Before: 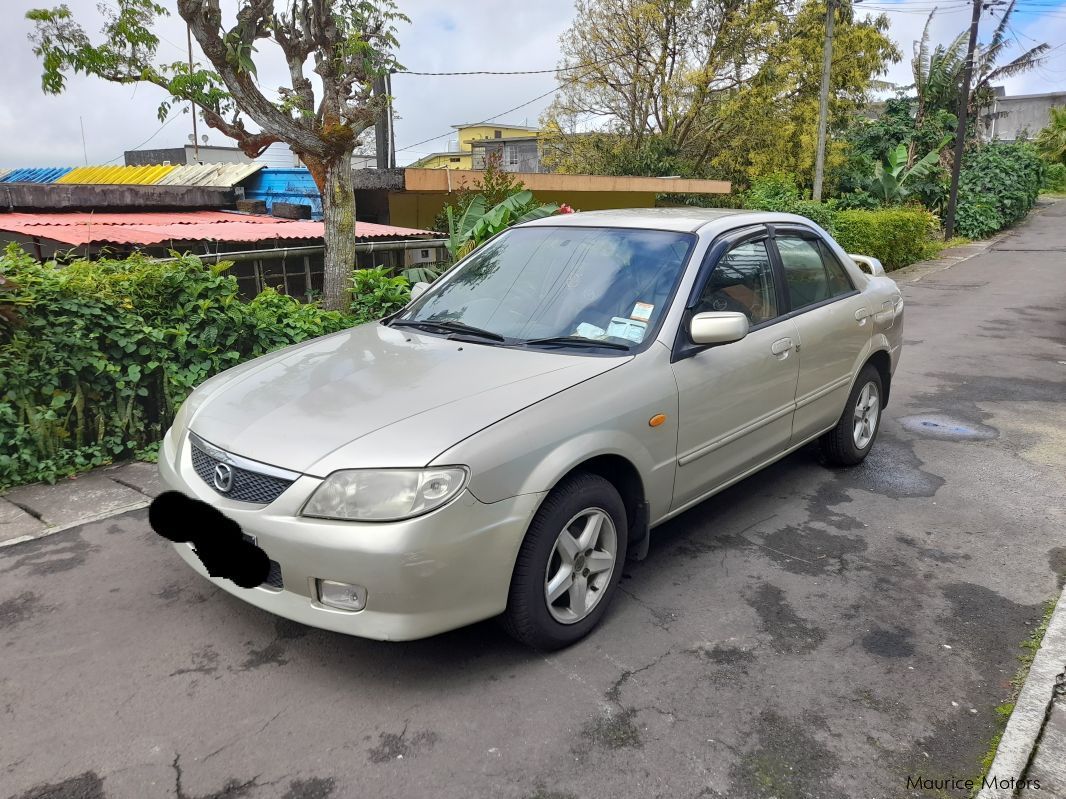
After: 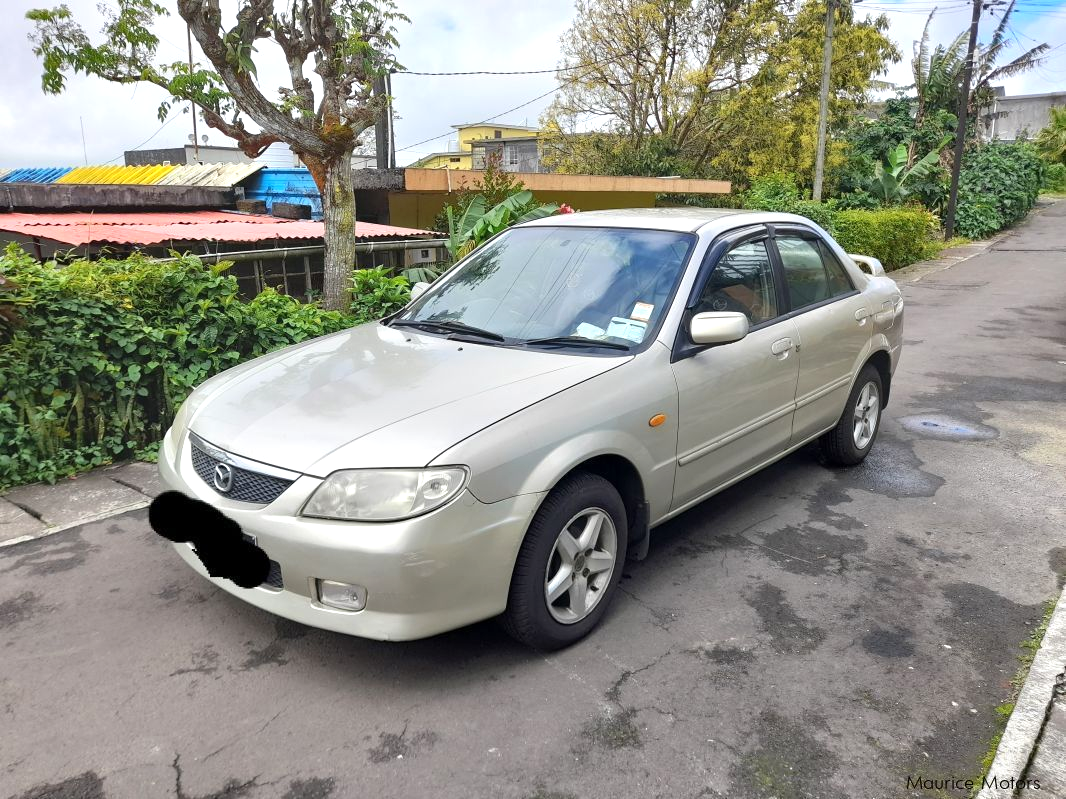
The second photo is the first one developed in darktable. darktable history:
tone equalizer: -8 EV -0.438 EV, -7 EV -0.388 EV, -6 EV -0.294 EV, -5 EV -0.237 EV, -3 EV 0.209 EV, -2 EV 0.328 EV, -1 EV 0.364 EV, +0 EV 0.388 EV, smoothing diameter 24.82%, edges refinement/feathering 9.32, preserve details guided filter
